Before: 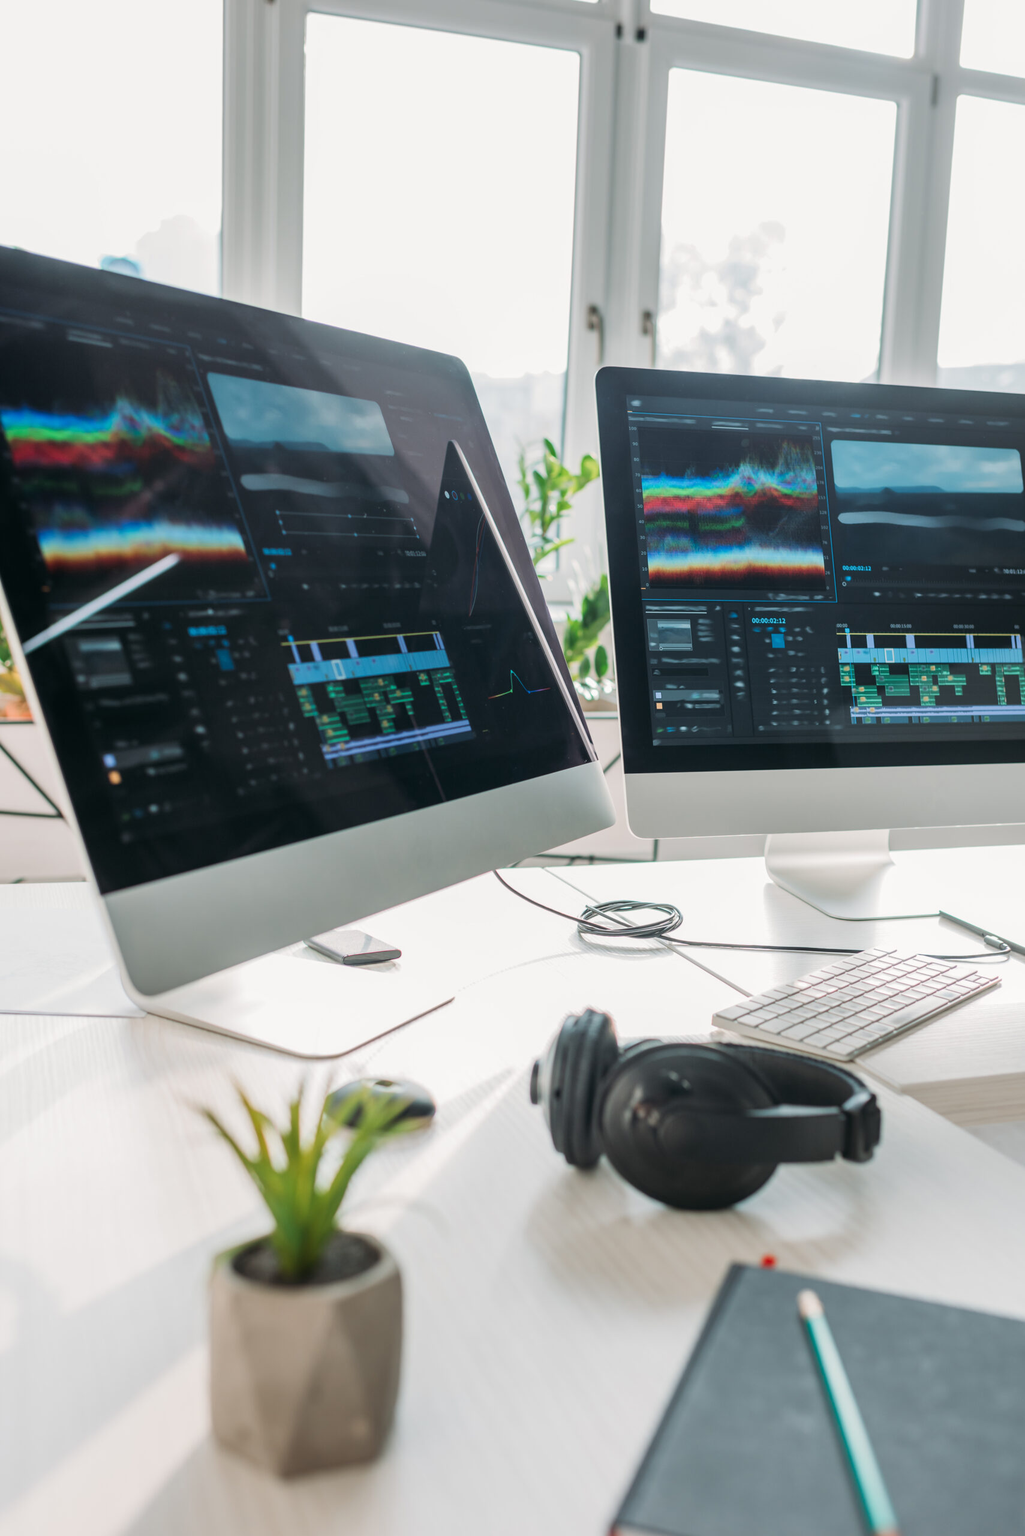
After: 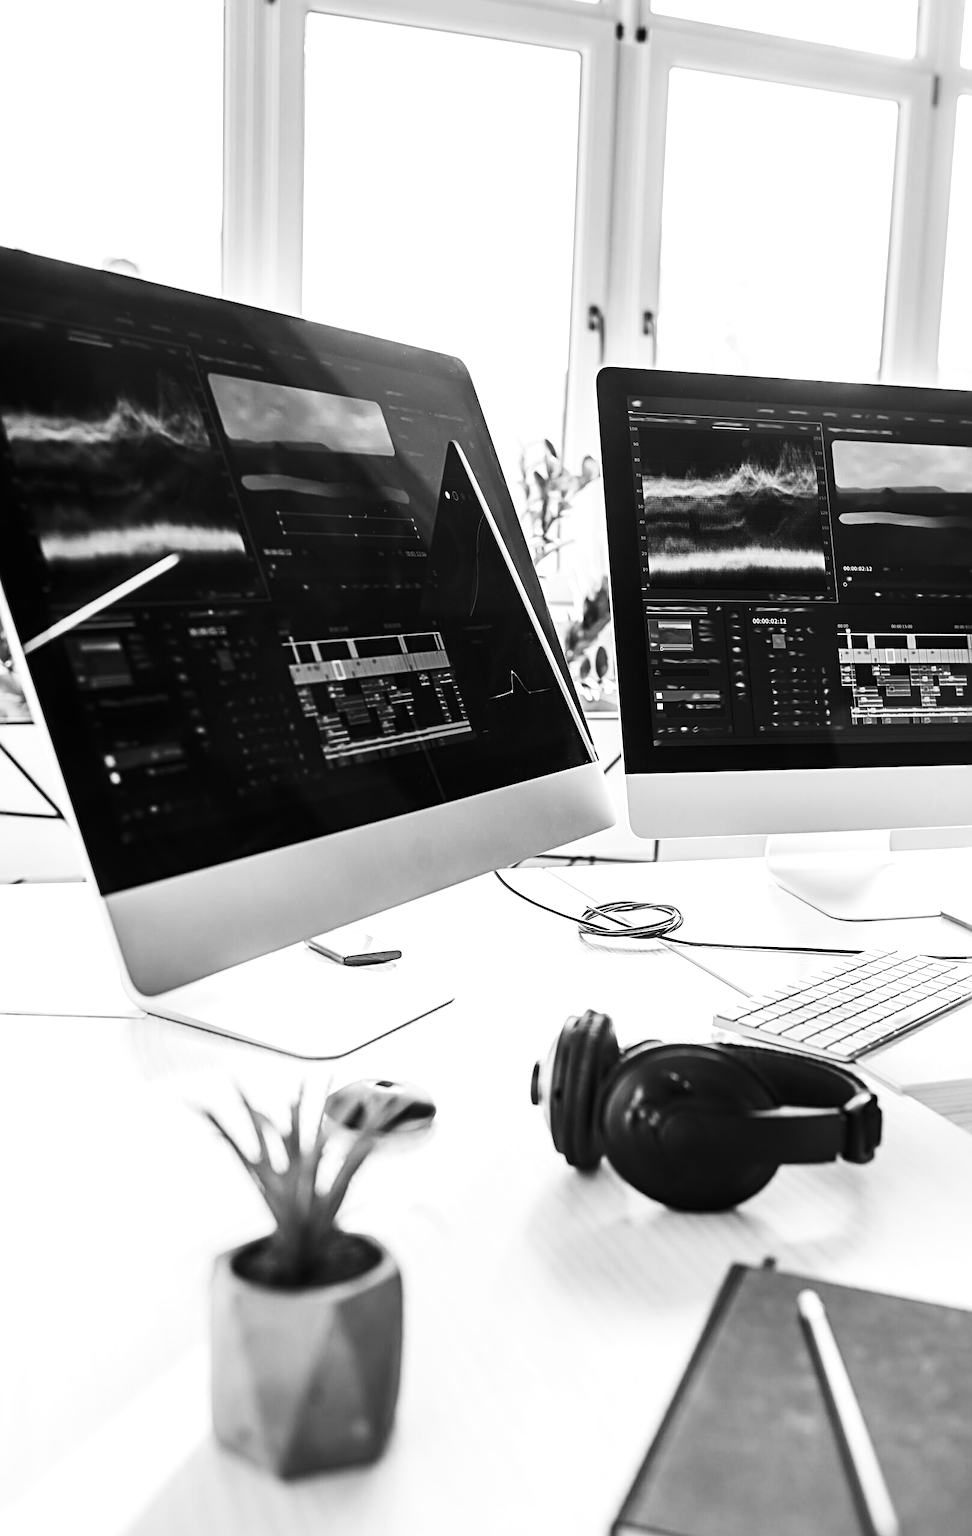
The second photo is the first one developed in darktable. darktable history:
crop and rotate: right 5.167%
color balance rgb: linear chroma grading › global chroma 9%, perceptual saturation grading › global saturation 36%, perceptual brilliance grading › global brilliance 15%, perceptual brilliance grading › shadows -35%, global vibrance 15%
monochrome: on, module defaults
sharpen: radius 4
contrast brightness saturation: contrast 0.28
